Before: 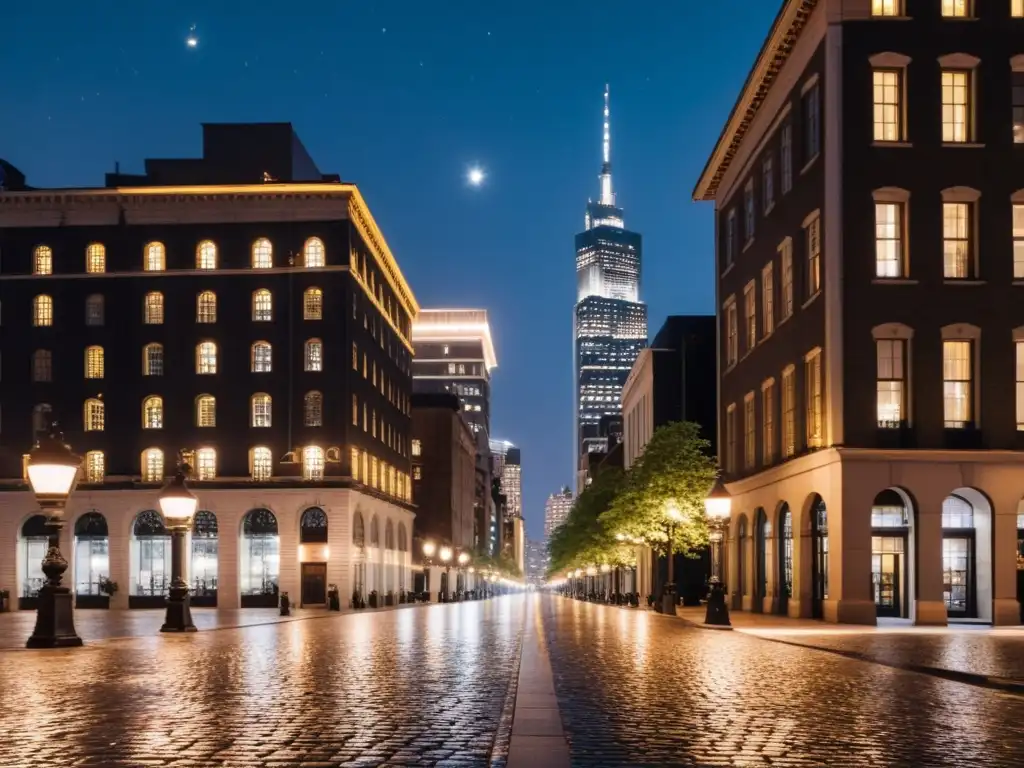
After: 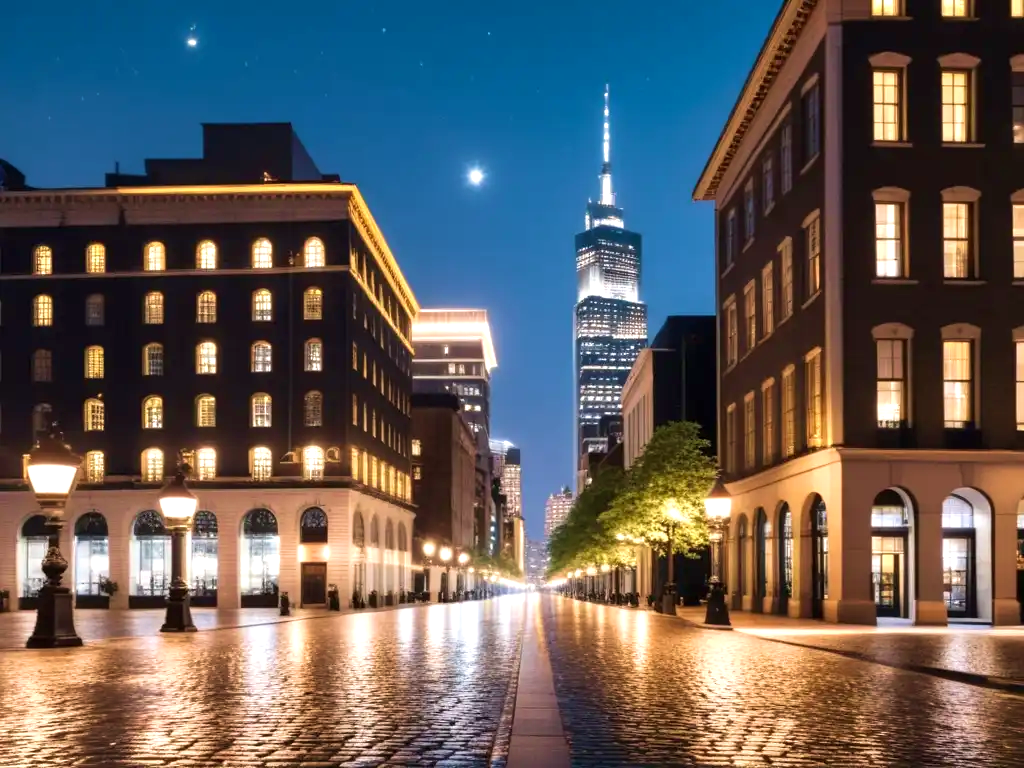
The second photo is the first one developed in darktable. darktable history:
velvia: strength 29%
exposure: black level correction 0.001, exposure 0.5 EV, compensate exposure bias true, compensate highlight preservation false
